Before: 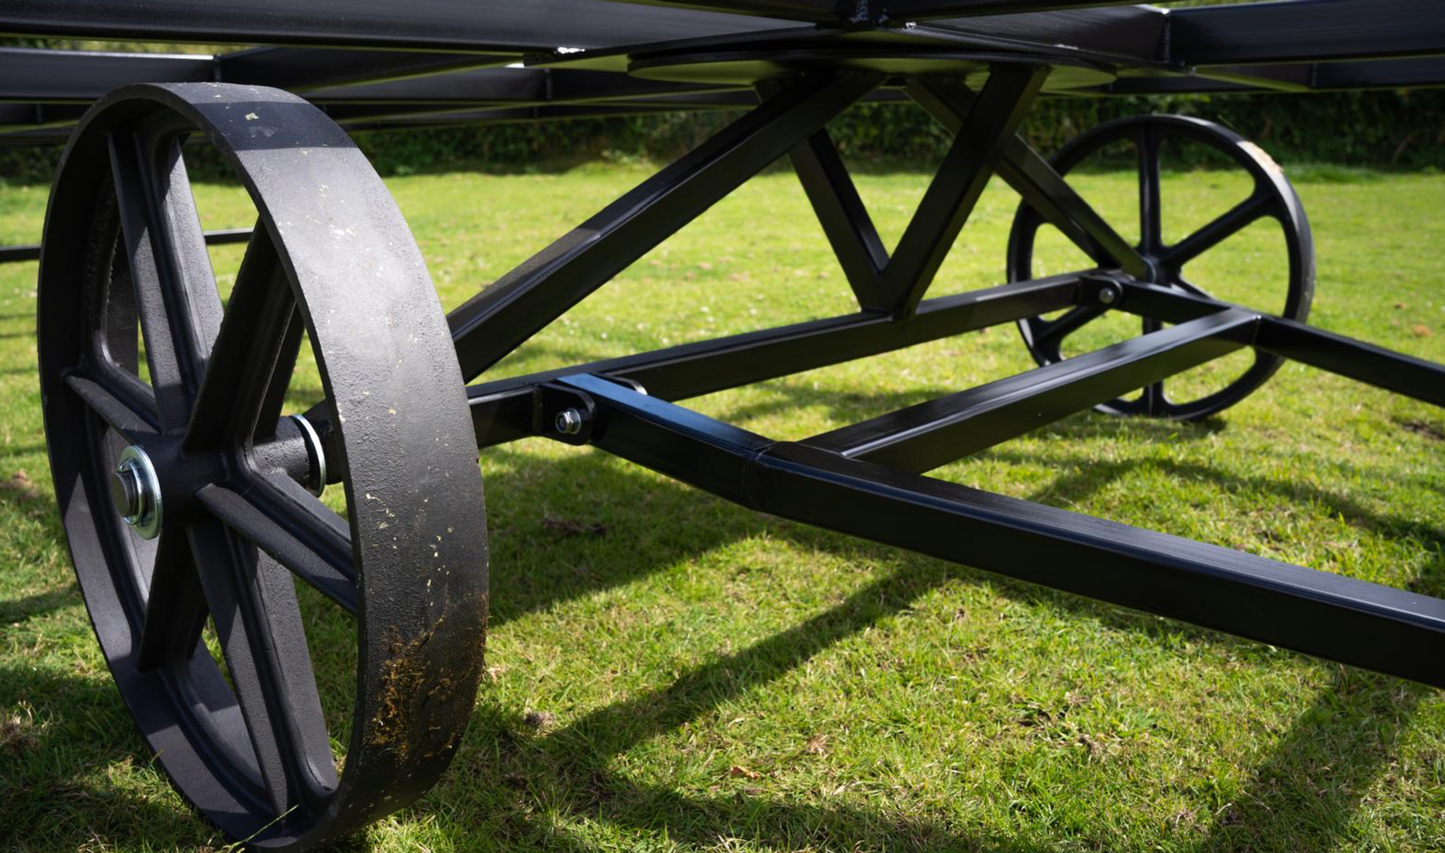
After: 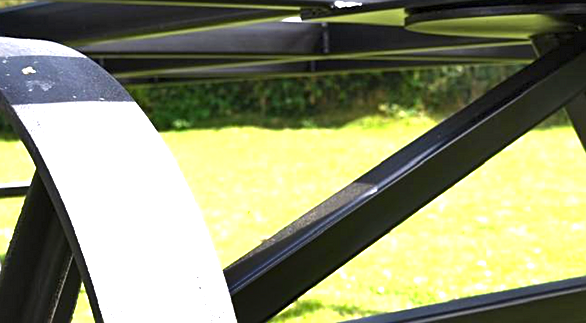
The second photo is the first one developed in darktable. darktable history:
crop: left 15.452%, top 5.459%, right 43.956%, bottom 56.62%
sharpen: on, module defaults
exposure: black level correction 0, exposure 1.75 EV, compensate exposure bias true, compensate highlight preservation false
shadows and highlights: shadows 43.71, white point adjustment -1.46, soften with gaussian
